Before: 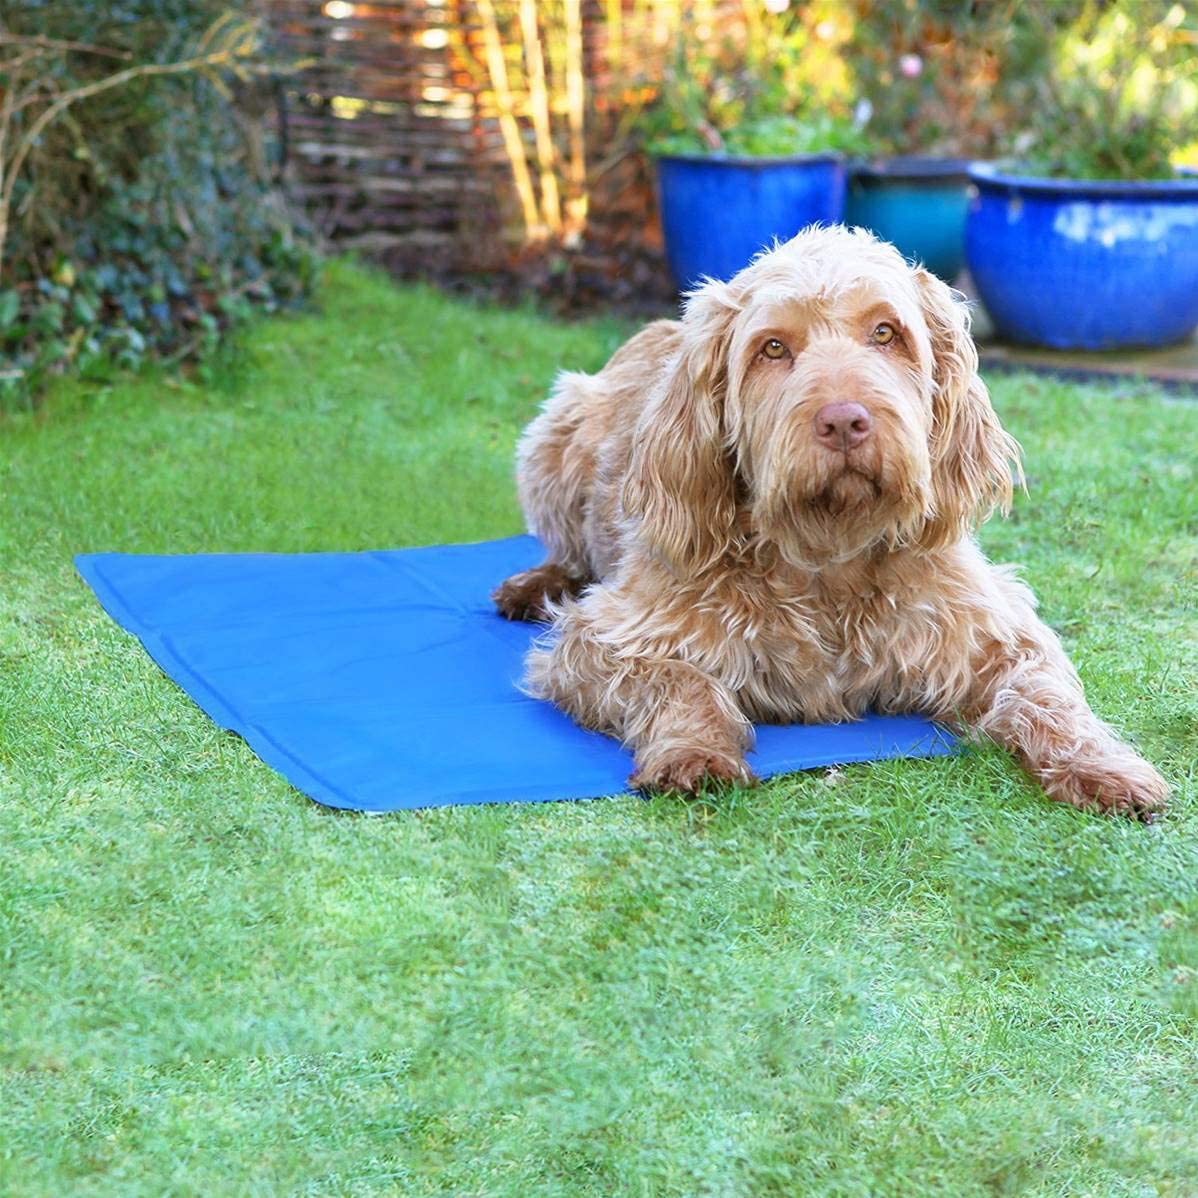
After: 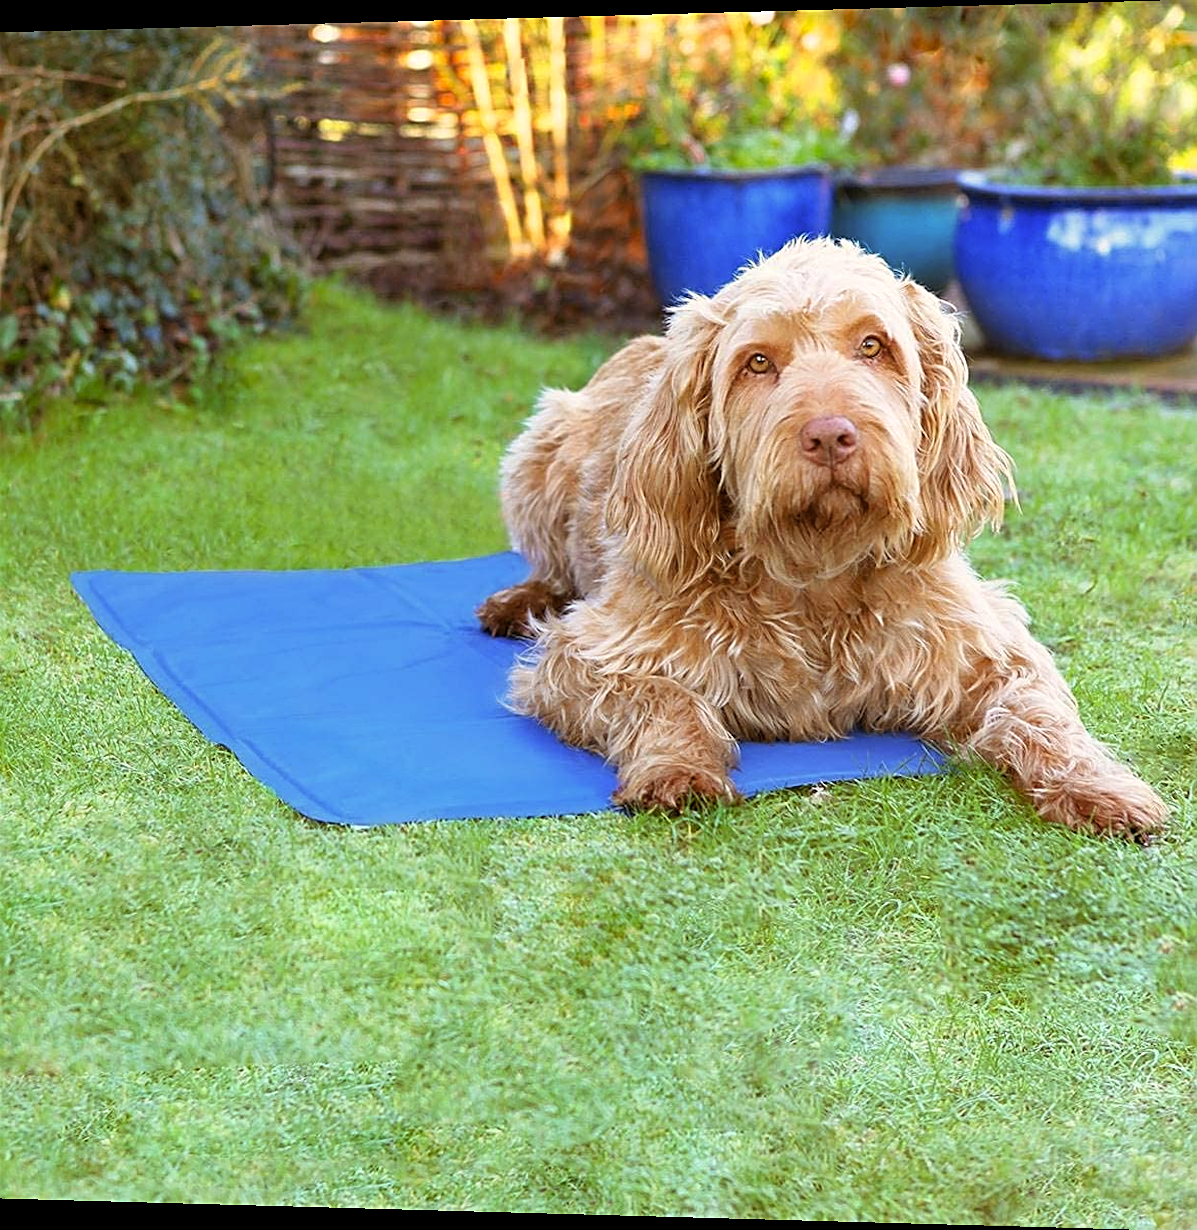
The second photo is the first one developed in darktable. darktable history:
sharpen: on, module defaults
rotate and perspective: lens shift (horizontal) -0.055, automatic cropping off
color balance rgb: shadows lift › chroma 4.41%, shadows lift › hue 27°, power › chroma 2.5%, power › hue 70°, highlights gain › chroma 1%, highlights gain › hue 27°, saturation formula JzAzBz (2021)
